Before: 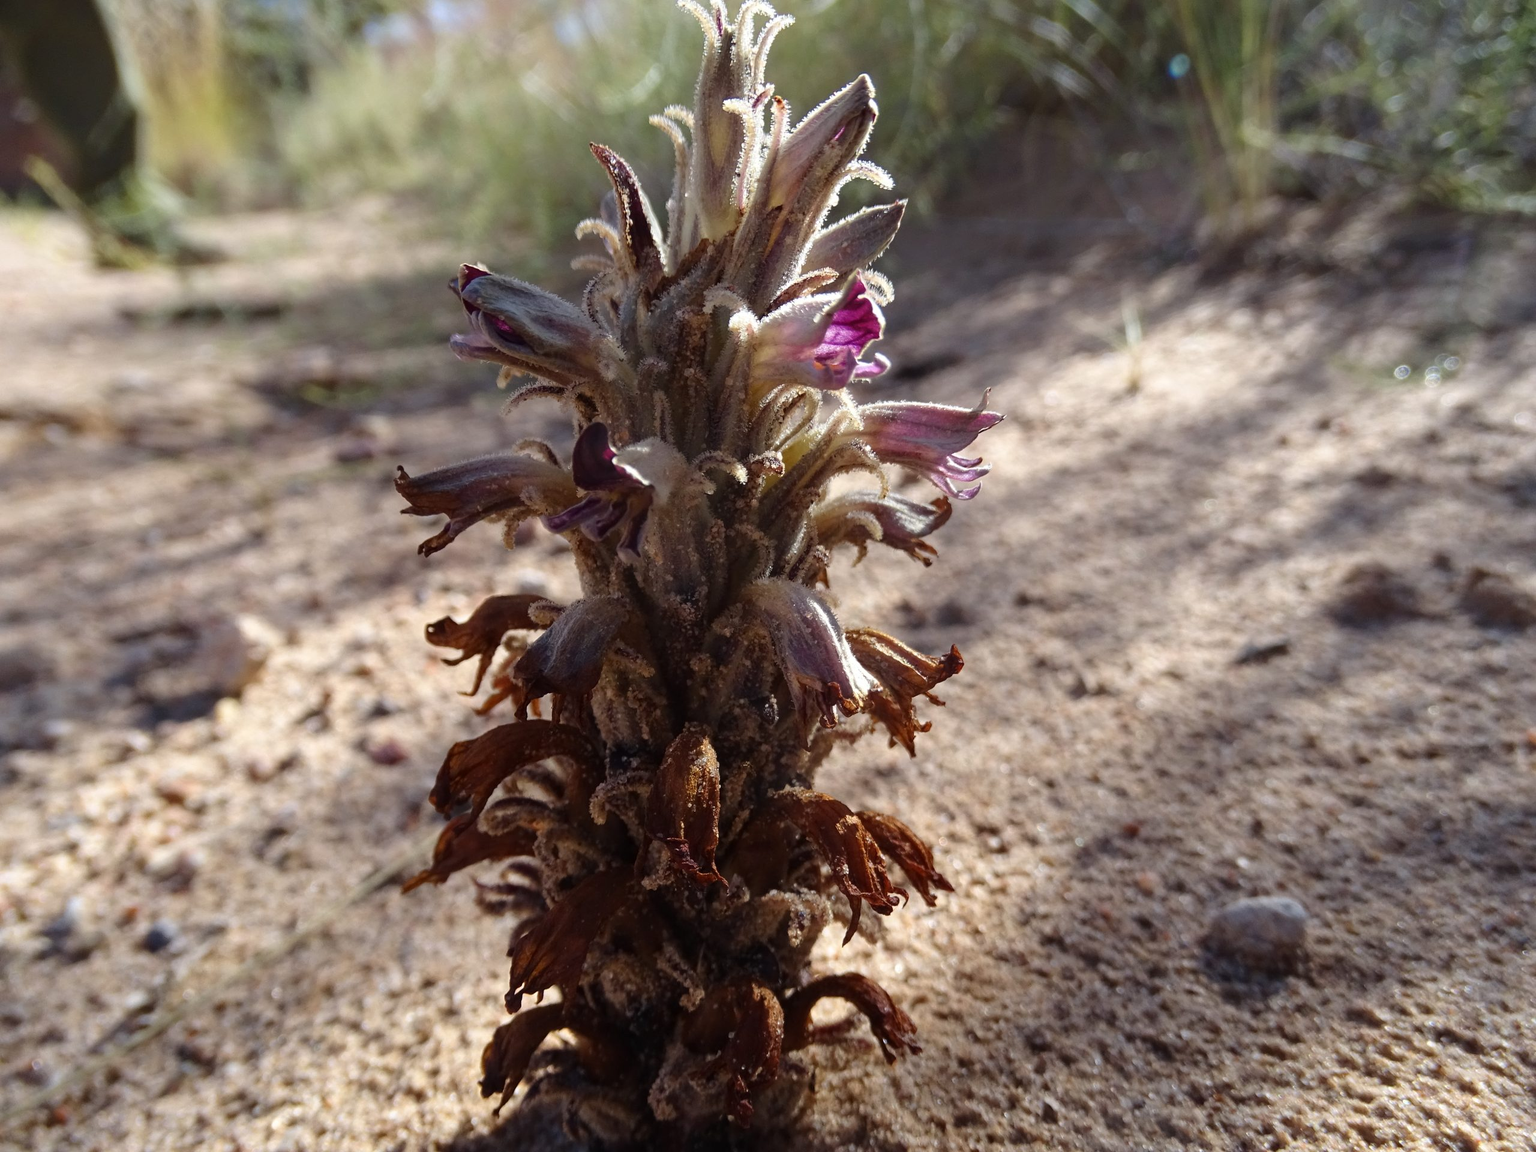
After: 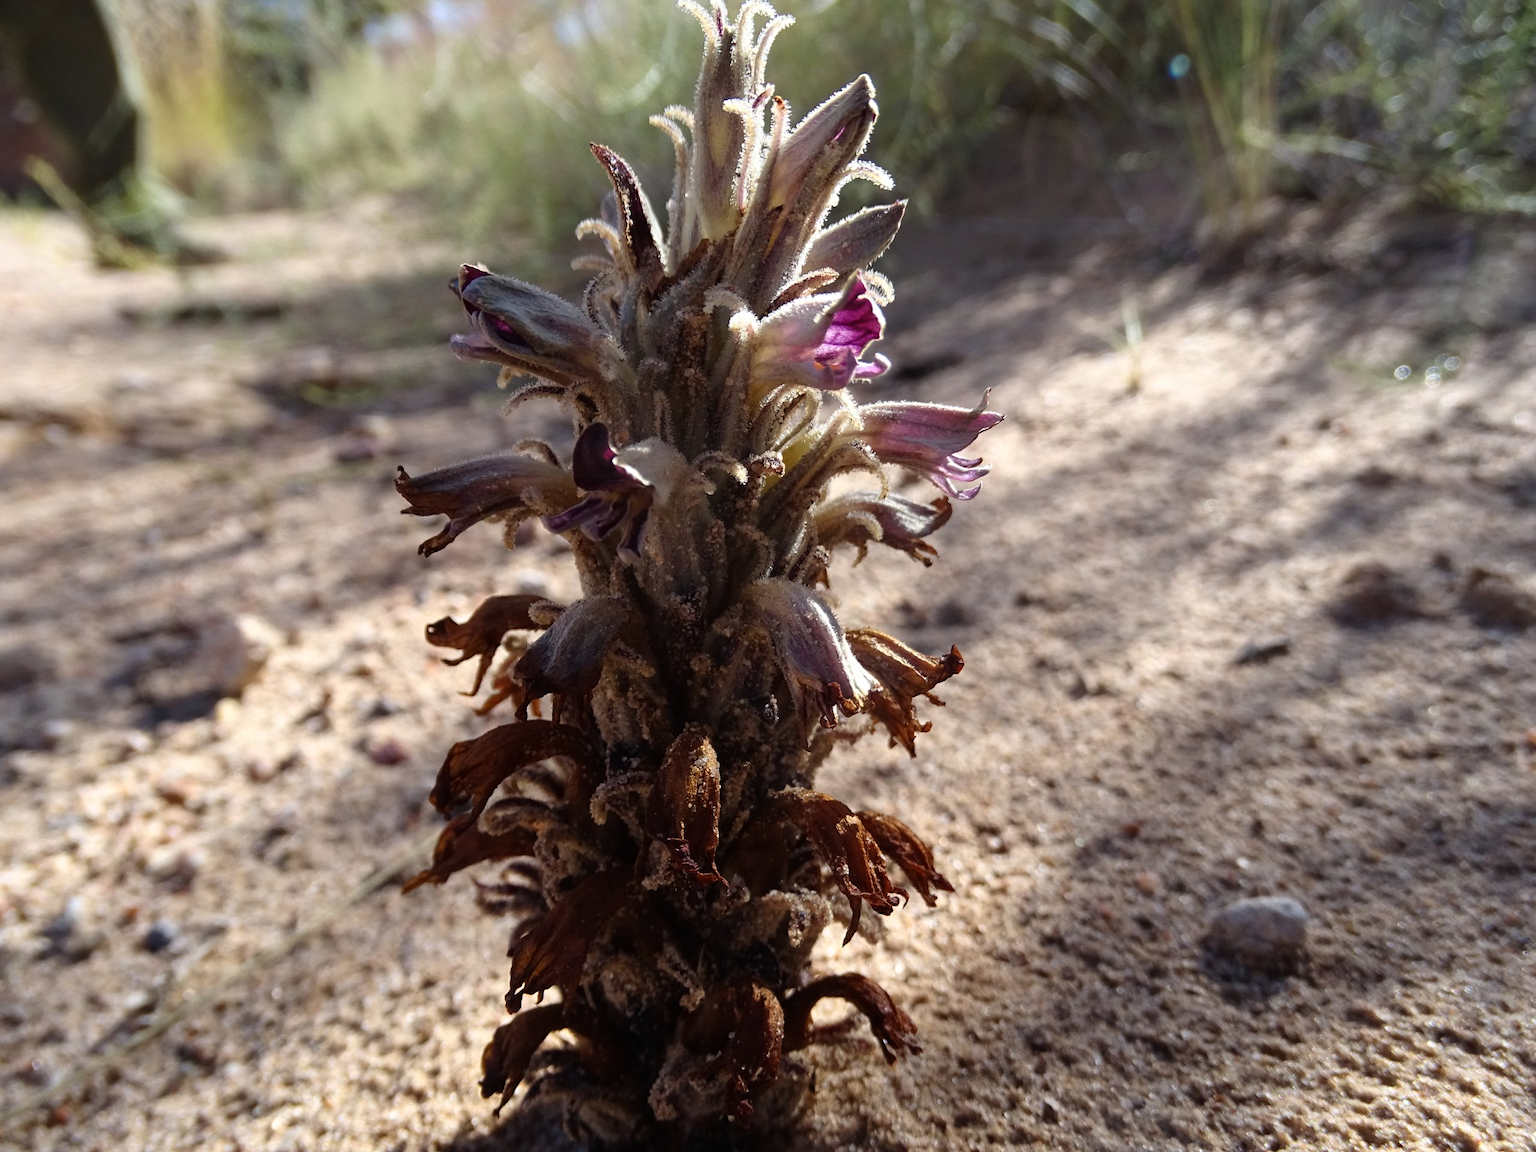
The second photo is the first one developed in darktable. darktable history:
color balance: contrast fulcrum 17.78%
rgb curve: curves: ch0 [(0, 0) (0.078, 0.051) (0.929, 0.956) (1, 1)], compensate middle gray true
